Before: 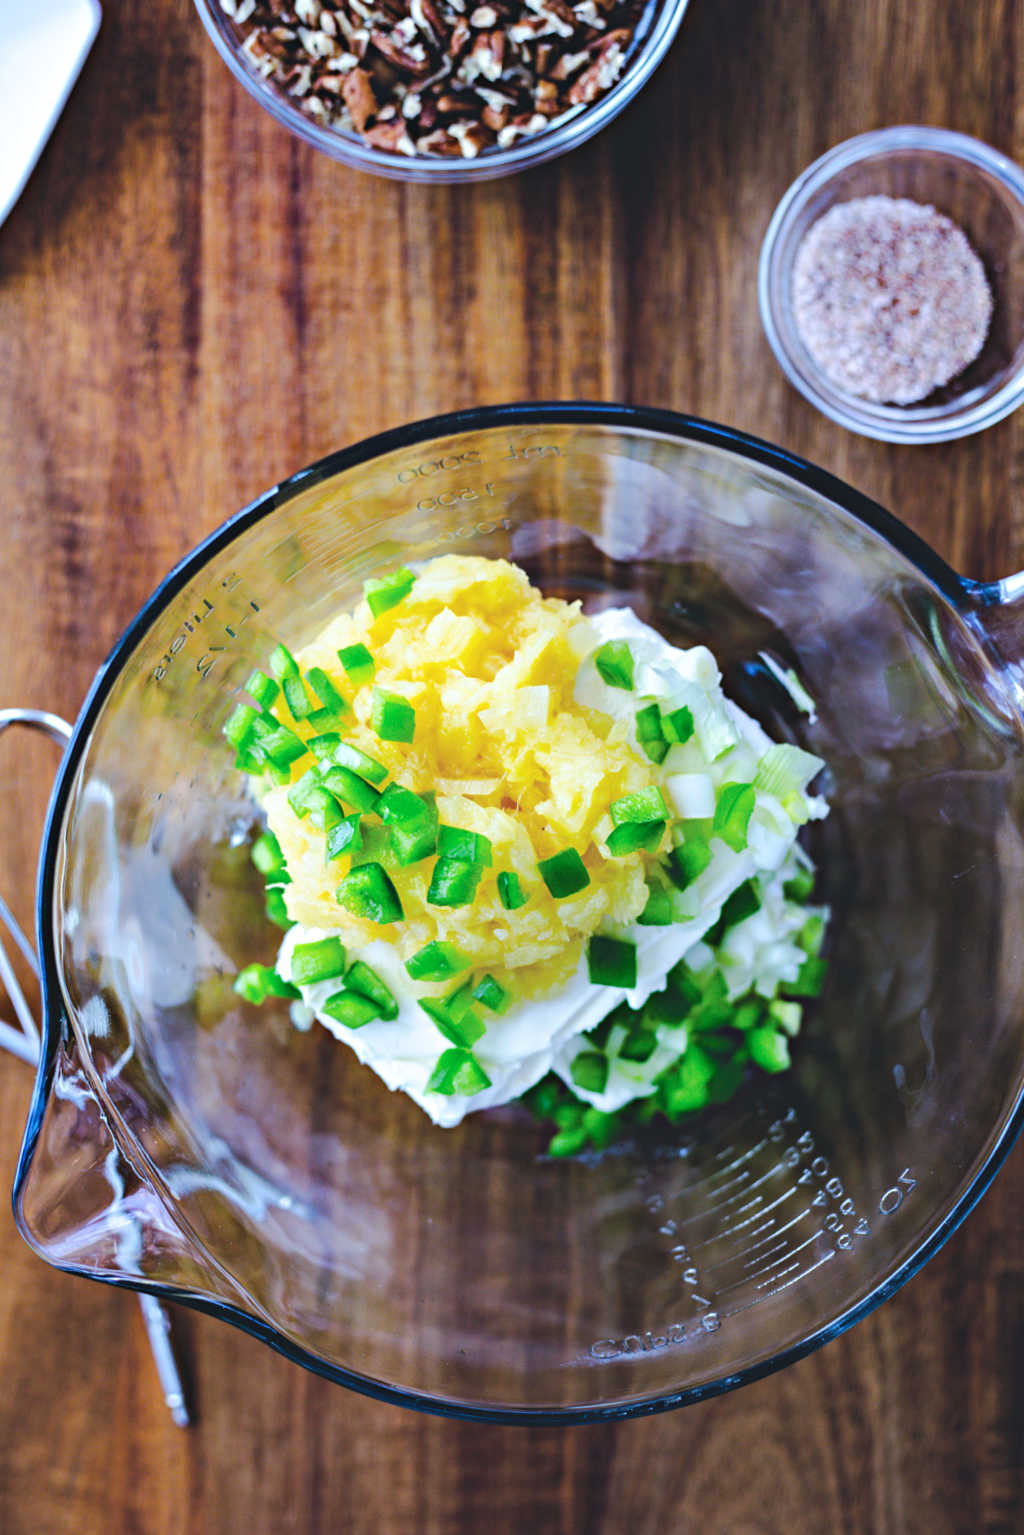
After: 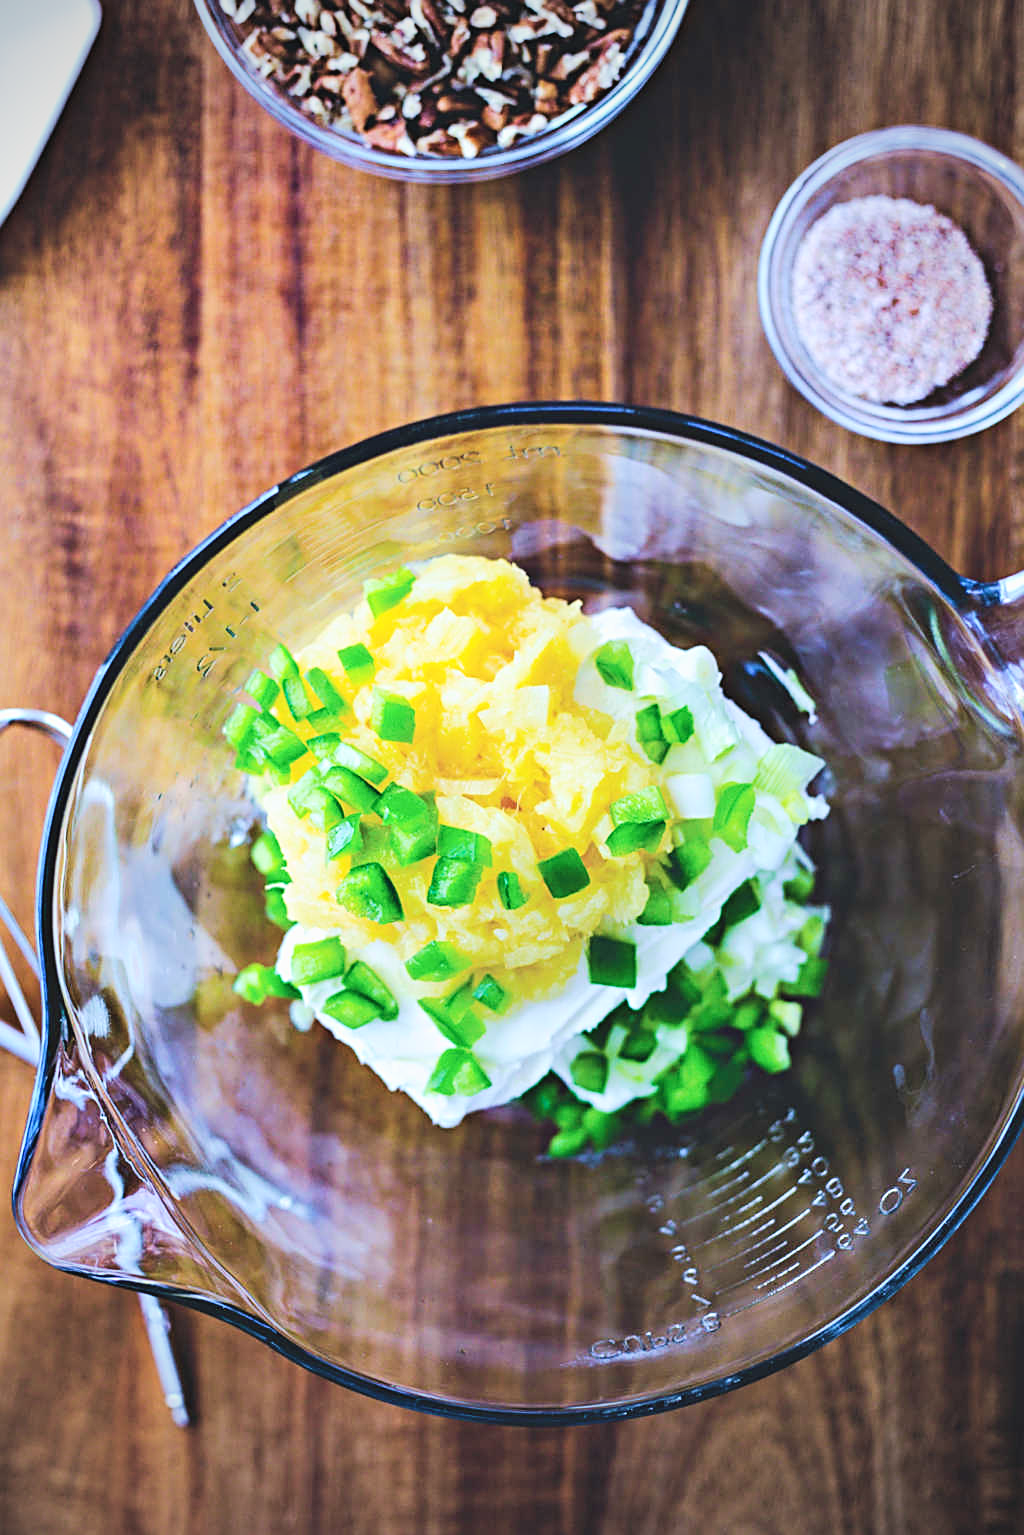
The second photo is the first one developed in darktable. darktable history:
tone curve: curves: ch0 [(0, 0.032) (0.181, 0.152) (0.751, 0.762) (1, 1)], preserve colors none
sharpen: on, module defaults
vignetting: unbound false
exposure: exposure -0.072 EV, compensate highlight preservation false
velvia: on, module defaults
contrast brightness saturation: contrast 0.136, brightness 0.206
